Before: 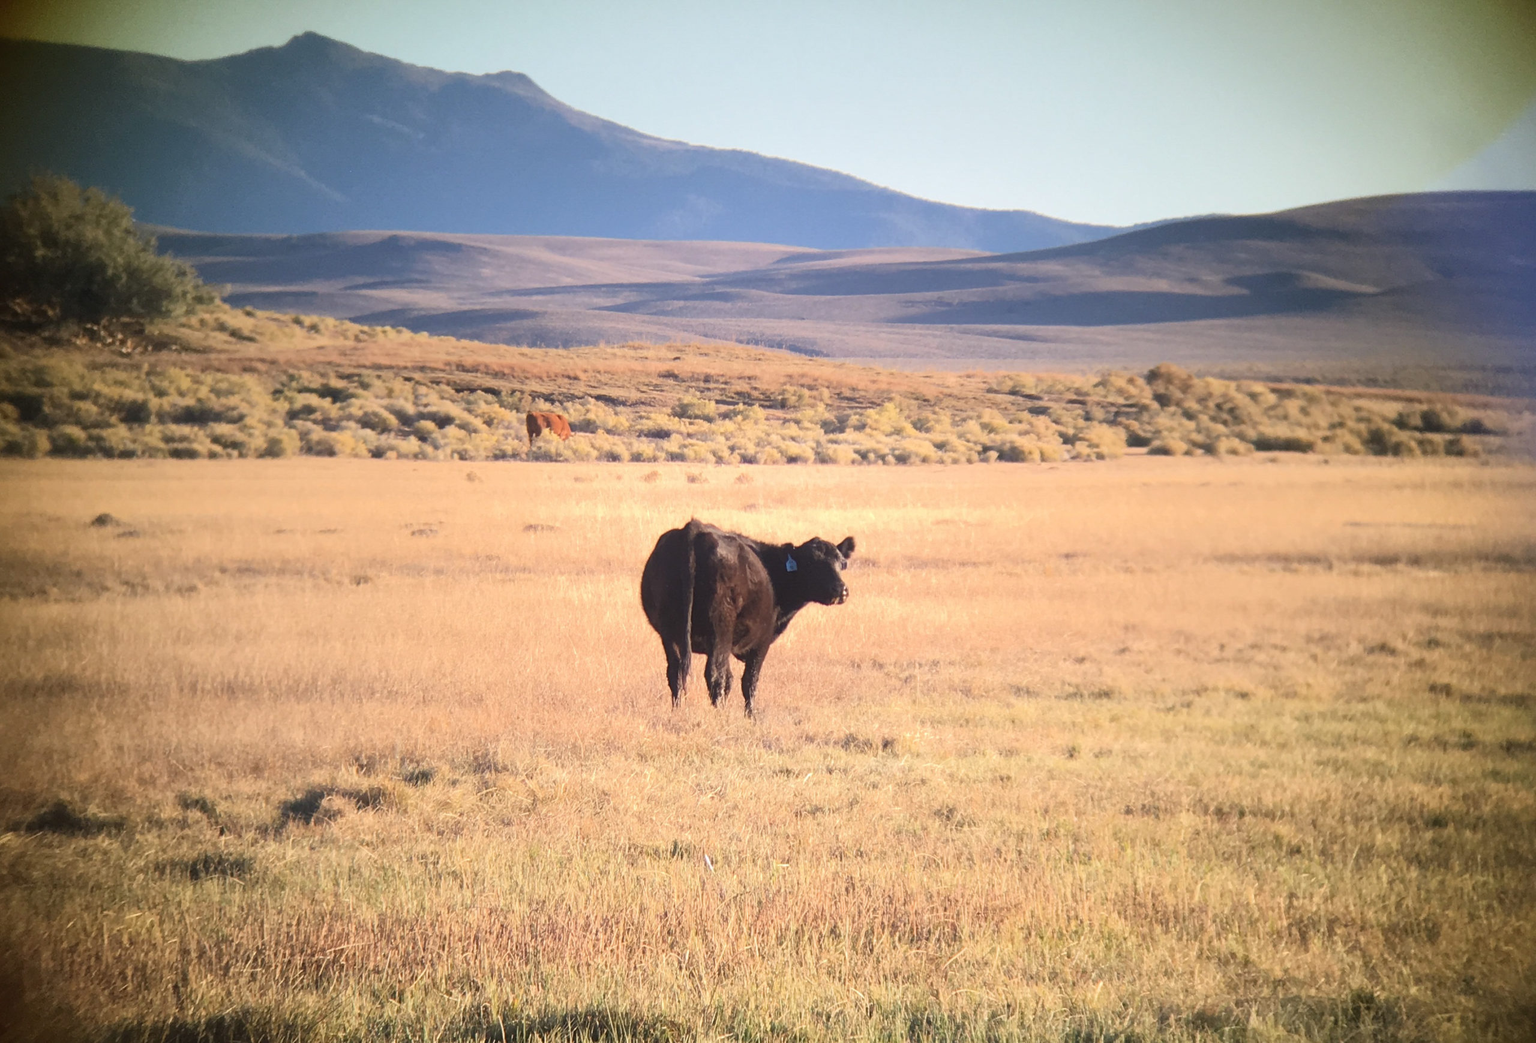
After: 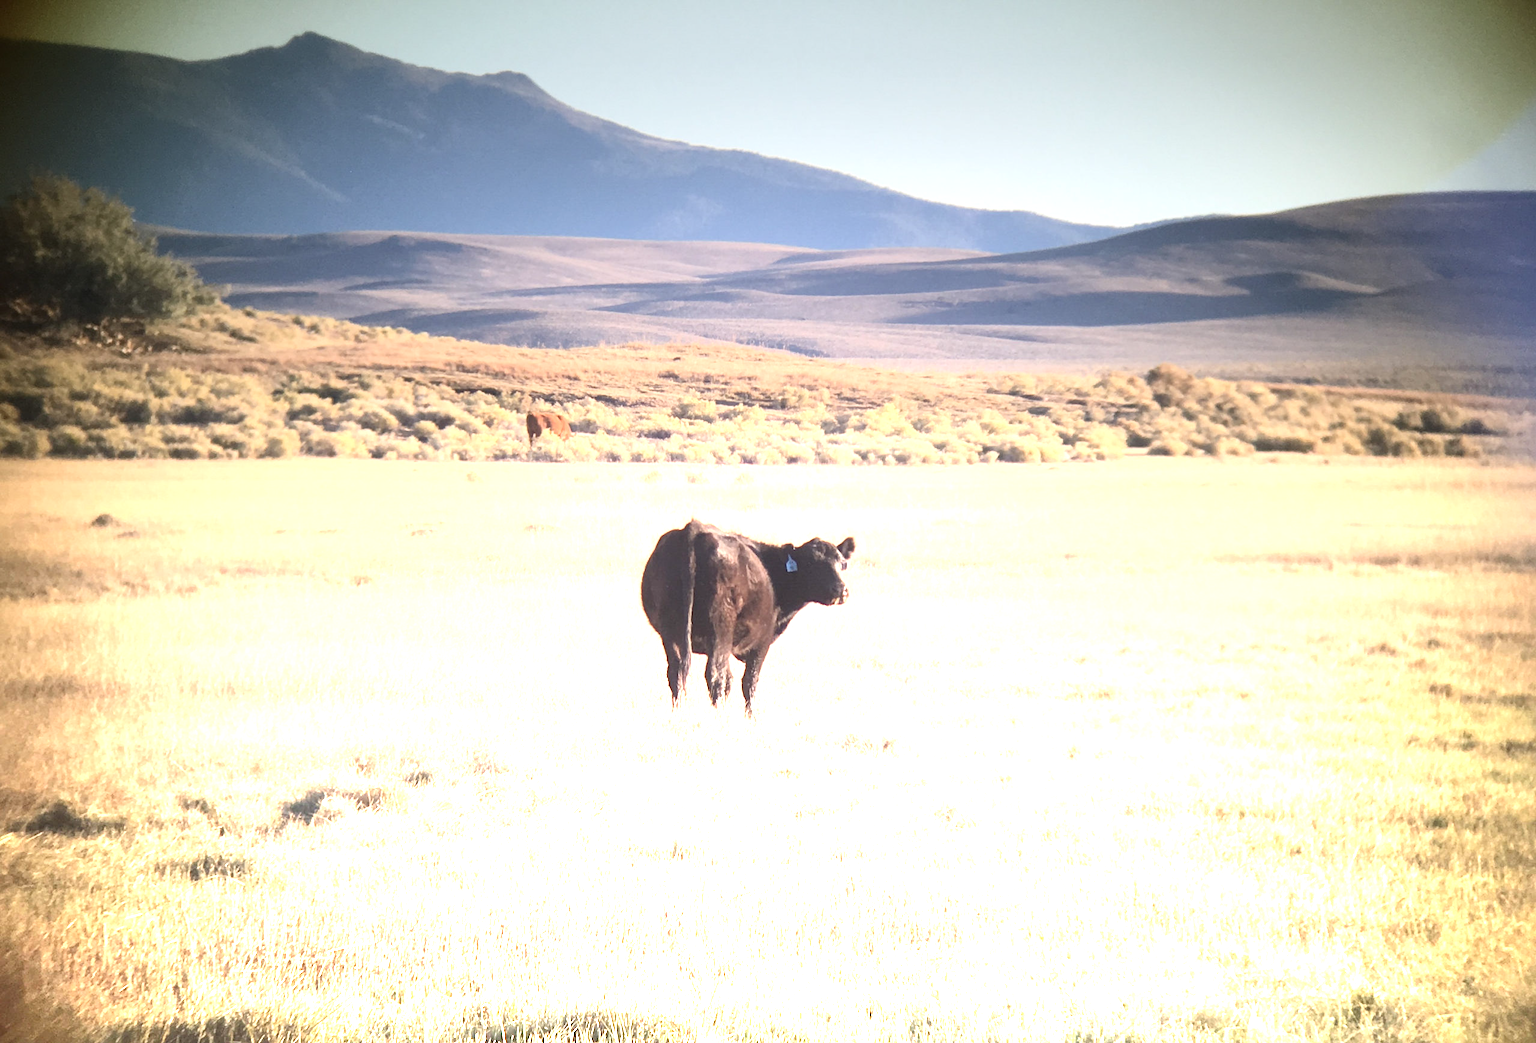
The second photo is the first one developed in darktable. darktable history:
graduated density: density -3.9 EV
contrast brightness saturation: contrast 0.11, saturation -0.17
